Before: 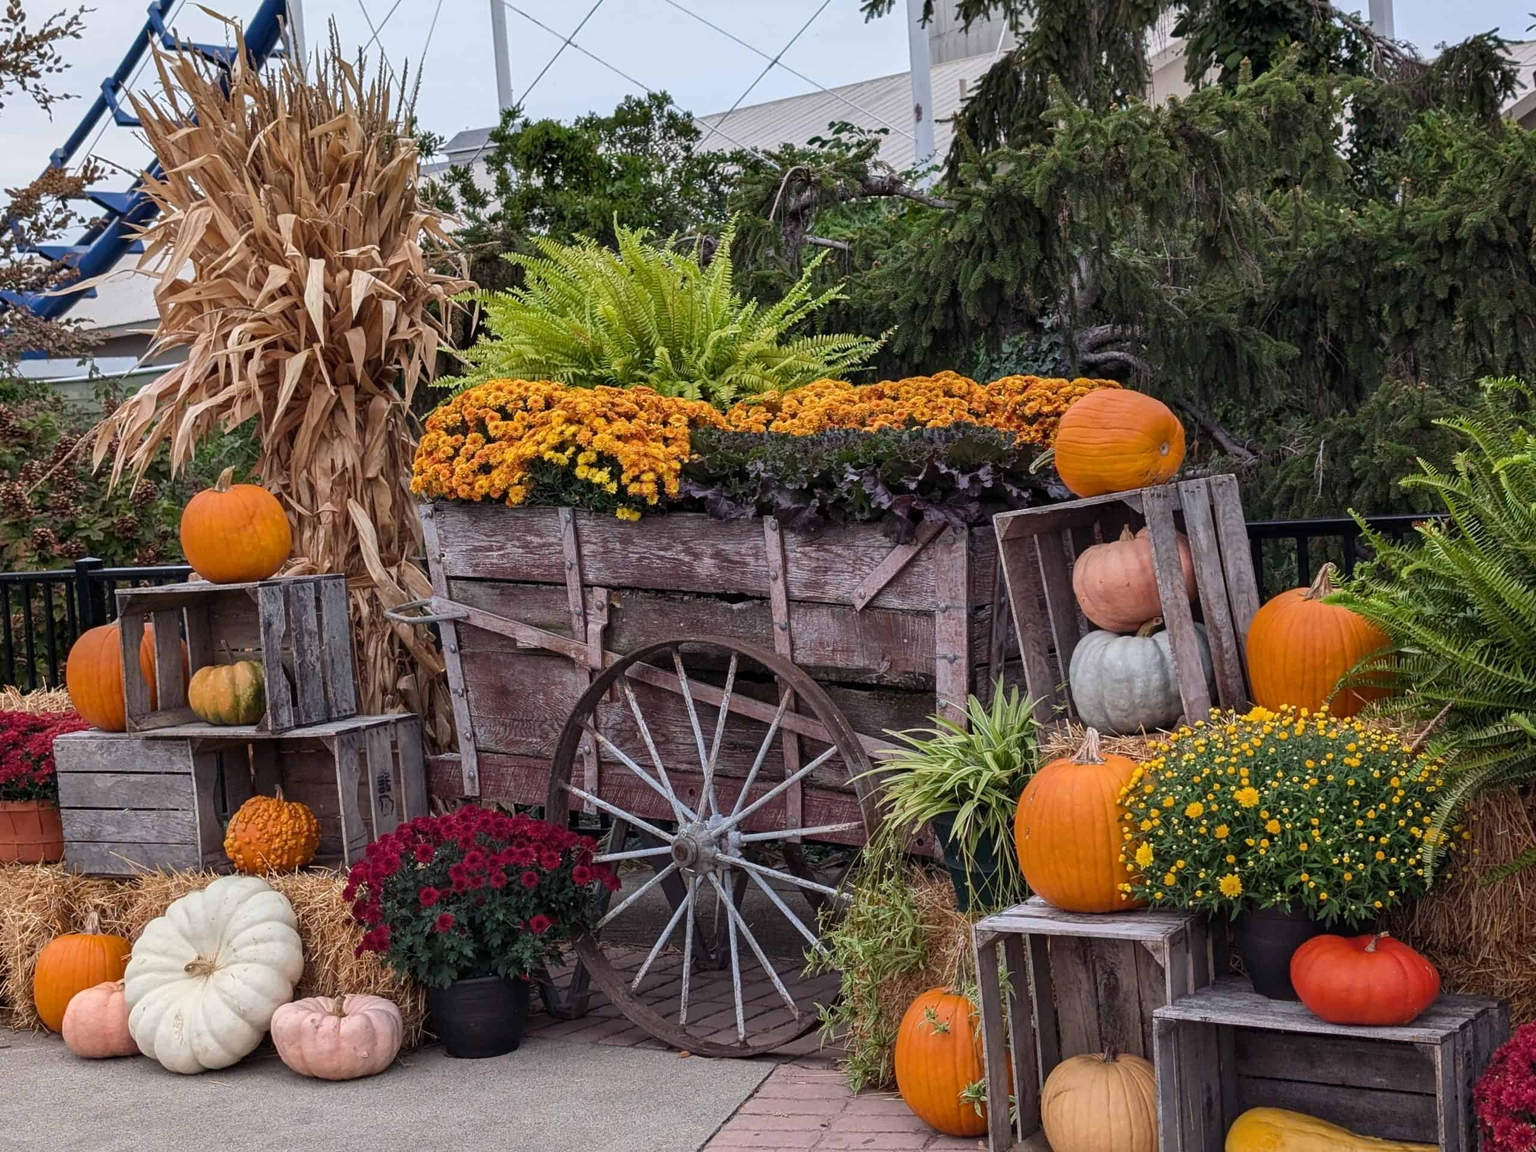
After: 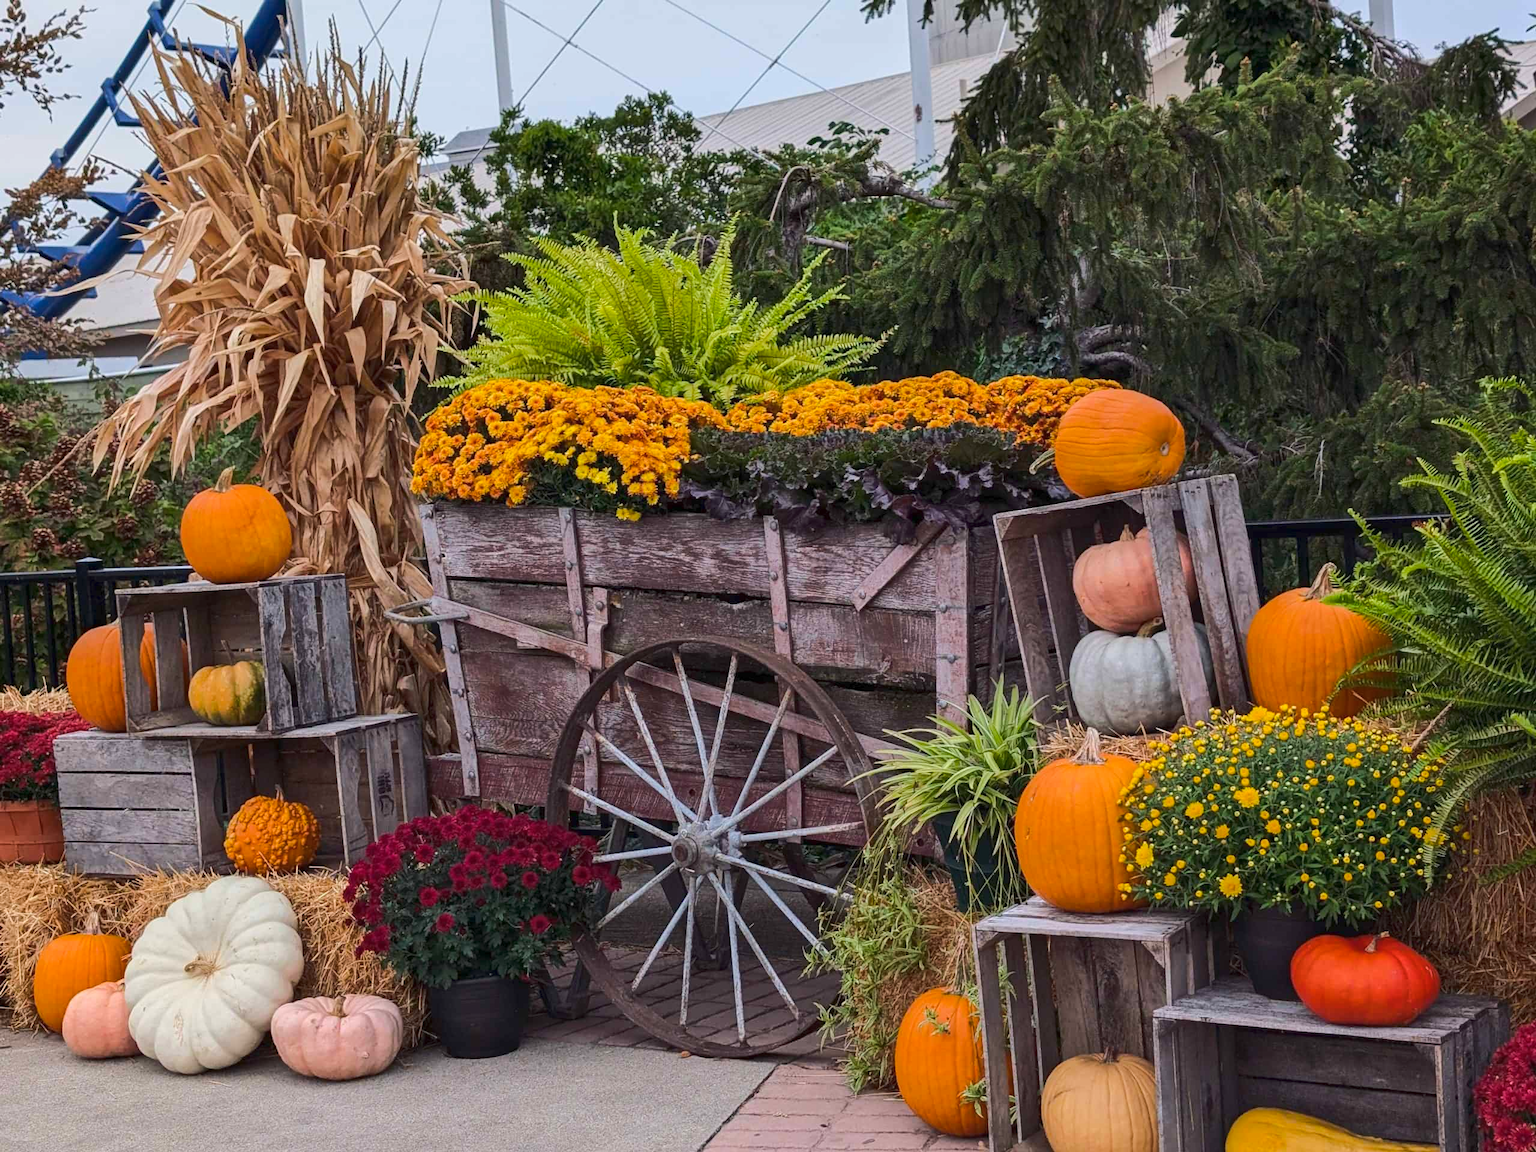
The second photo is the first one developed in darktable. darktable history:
color balance rgb: linear chroma grading › global chroma 15.093%, perceptual saturation grading › global saturation 0.598%, perceptual brilliance grading › highlights 17.419%, perceptual brilliance grading › mid-tones 31.978%, perceptual brilliance grading › shadows -31.454%, contrast -29.387%
